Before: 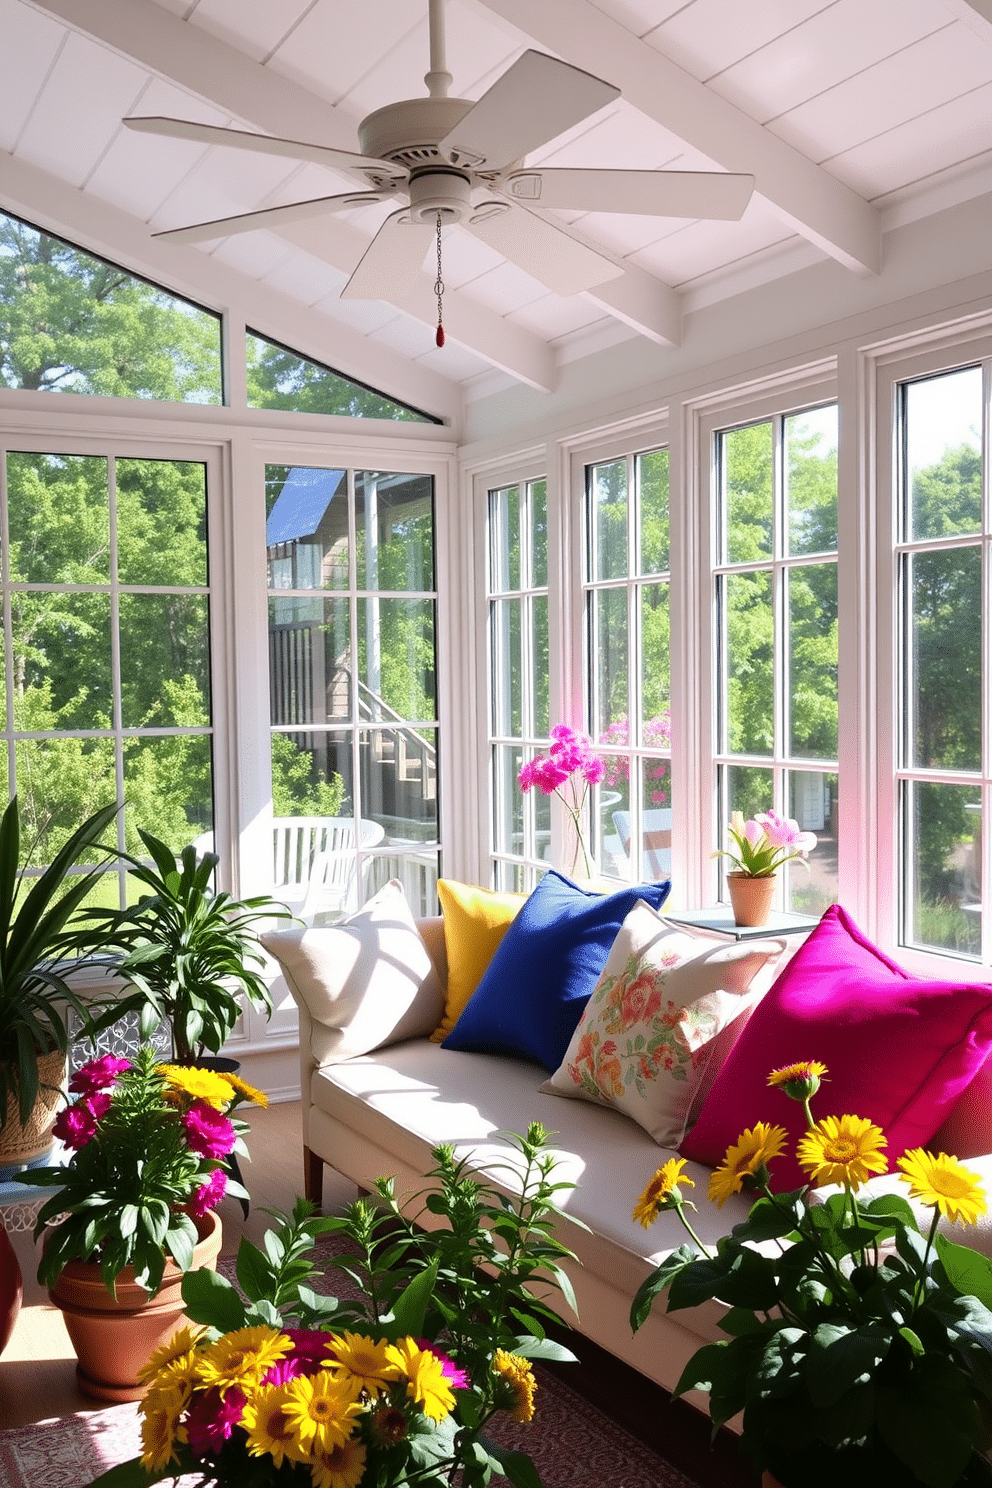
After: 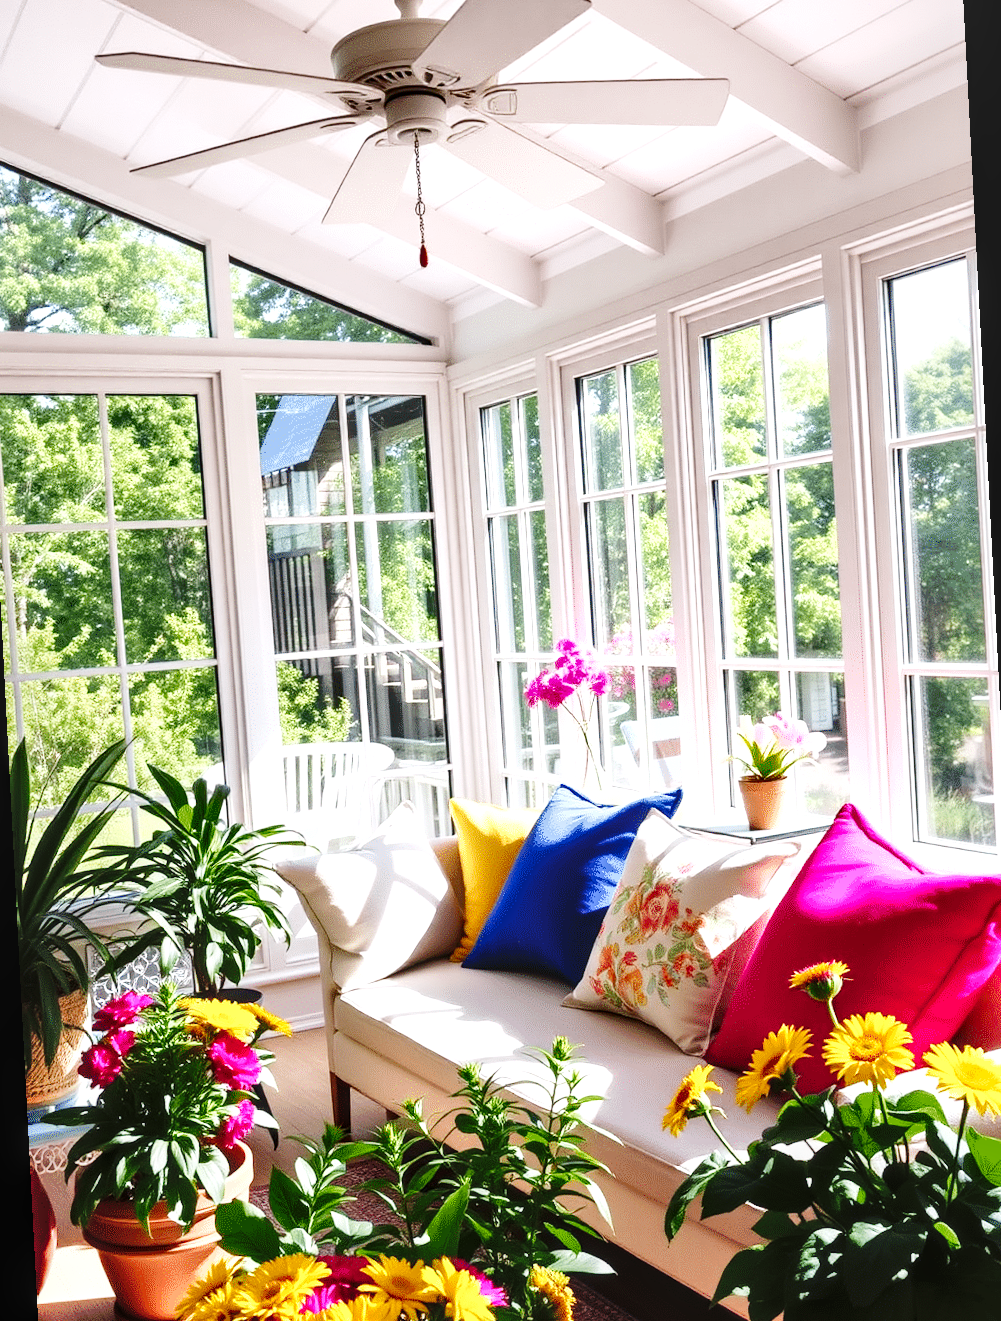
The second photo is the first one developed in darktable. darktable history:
local contrast: on, module defaults
tone equalizer: on, module defaults
shadows and highlights: soften with gaussian
base curve: curves: ch0 [(0, 0) (0.036, 0.025) (0.121, 0.166) (0.206, 0.329) (0.605, 0.79) (1, 1)], preserve colors none
exposure: exposure 0.6 EV, compensate highlight preservation false
rotate and perspective: rotation -3°, crop left 0.031, crop right 0.968, crop top 0.07, crop bottom 0.93
vibrance: vibrance 0%
